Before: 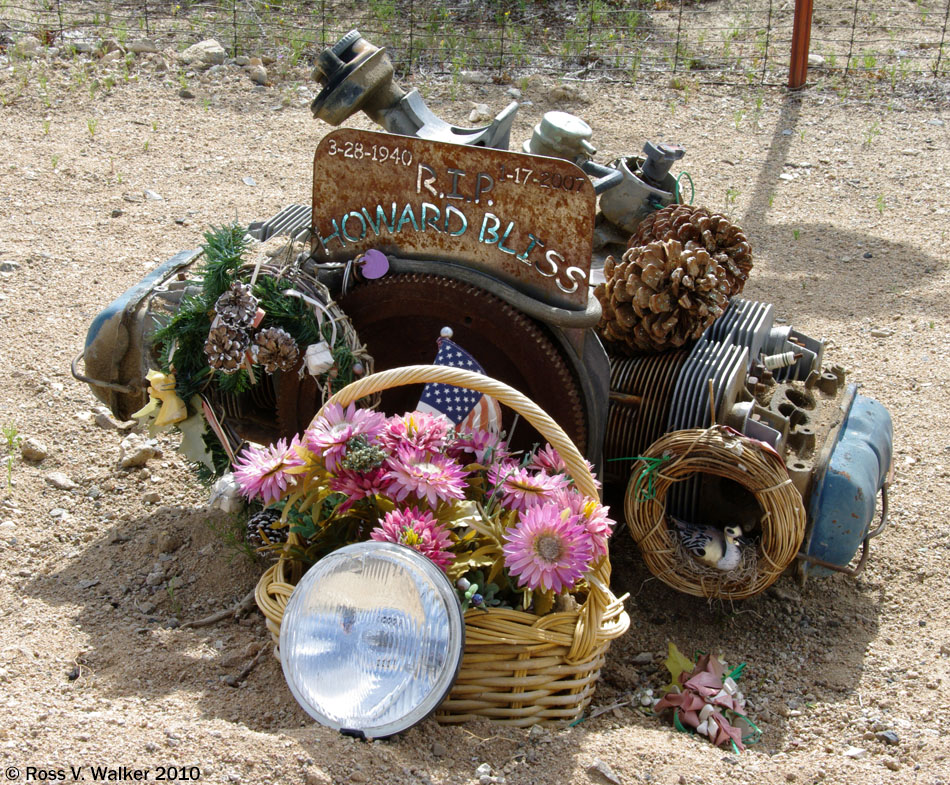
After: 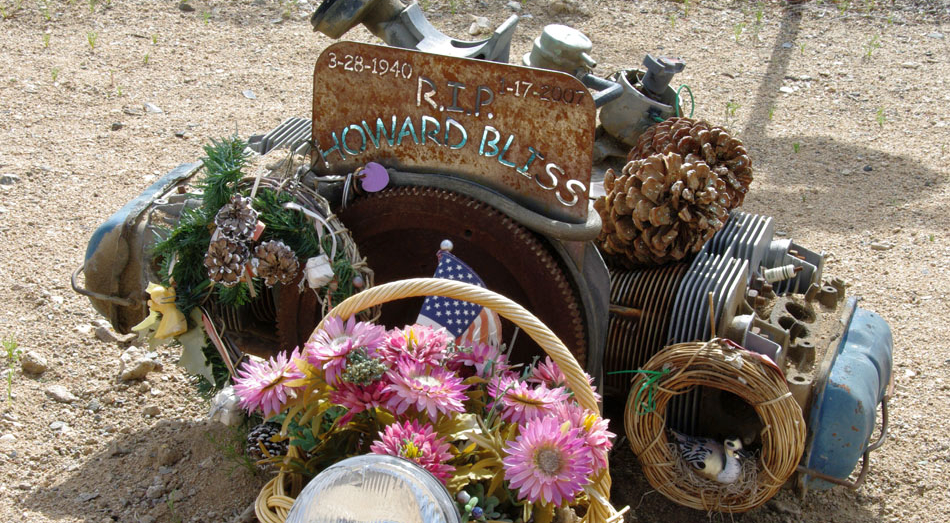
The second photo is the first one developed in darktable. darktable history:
crop: top 11.166%, bottom 22.168%
shadows and highlights: shadows 43.06, highlights 6.94
